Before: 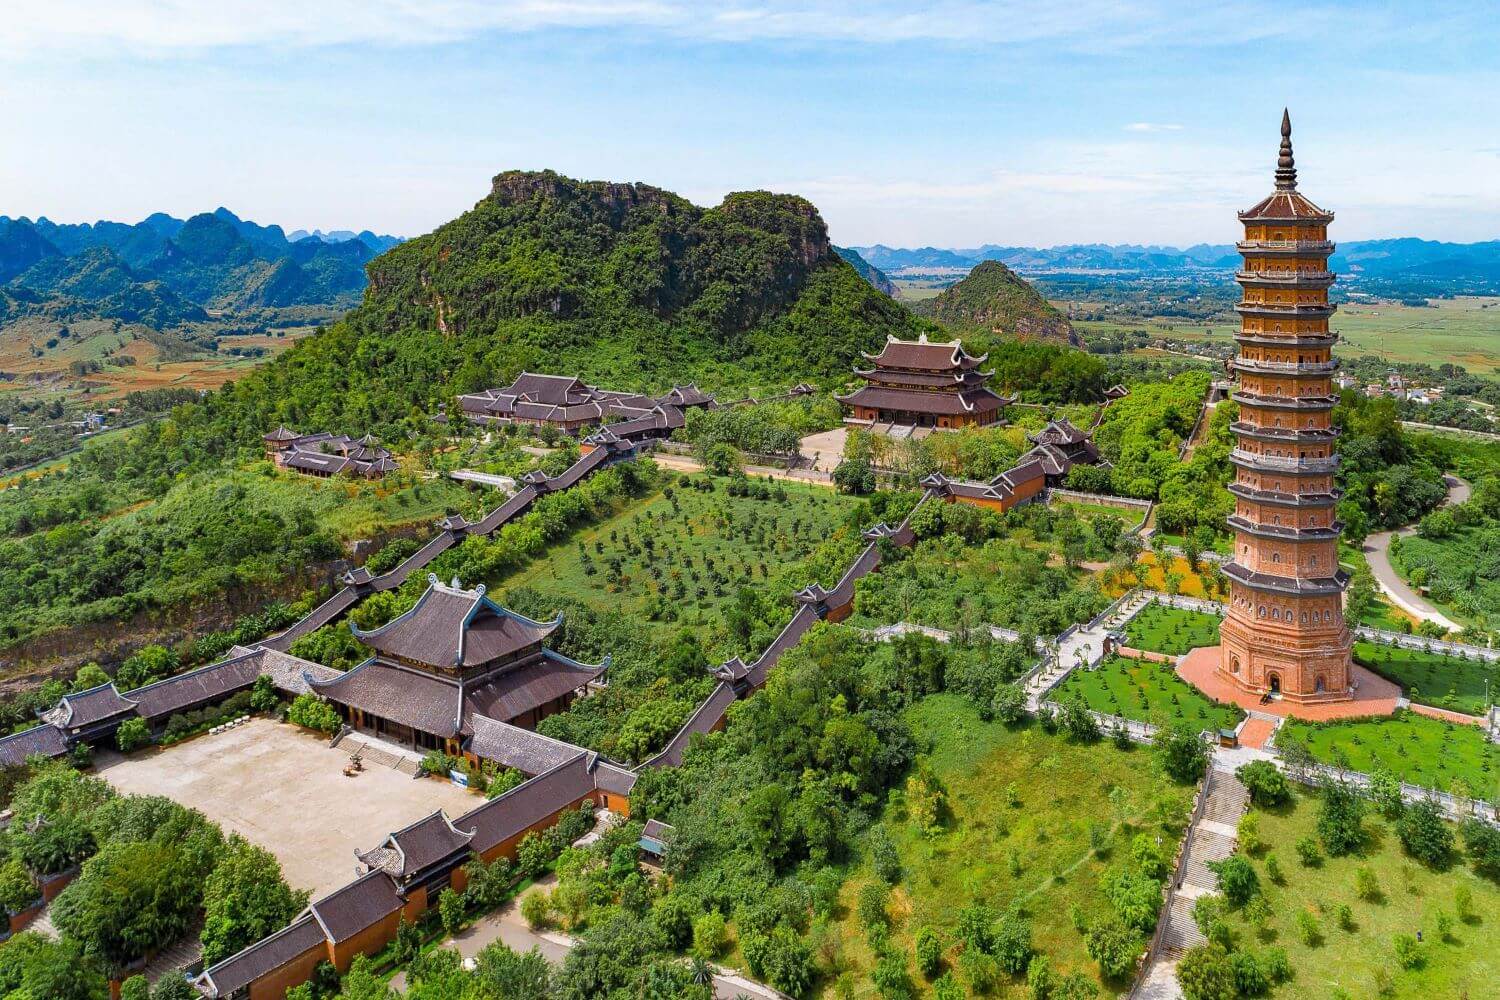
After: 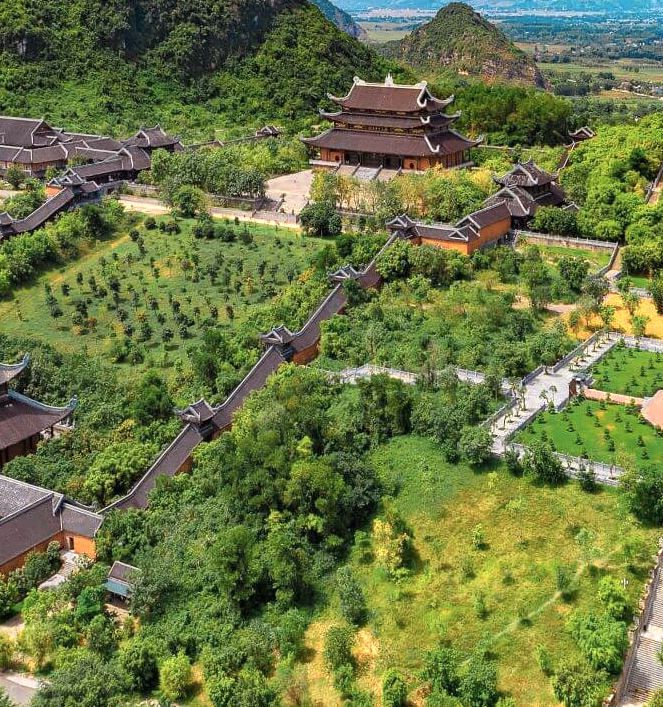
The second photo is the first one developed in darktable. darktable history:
crop: left 35.648%, top 25.808%, right 20.124%, bottom 3.448%
color zones: curves: ch0 [(0.018, 0.548) (0.224, 0.64) (0.425, 0.447) (0.675, 0.575) (0.732, 0.579)]; ch1 [(0.066, 0.487) (0.25, 0.5) (0.404, 0.43) (0.75, 0.421) (0.956, 0.421)]; ch2 [(0.044, 0.561) (0.215, 0.465) (0.399, 0.544) (0.465, 0.548) (0.614, 0.447) (0.724, 0.43) (0.882, 0.623) (0.956, 0.632)]
